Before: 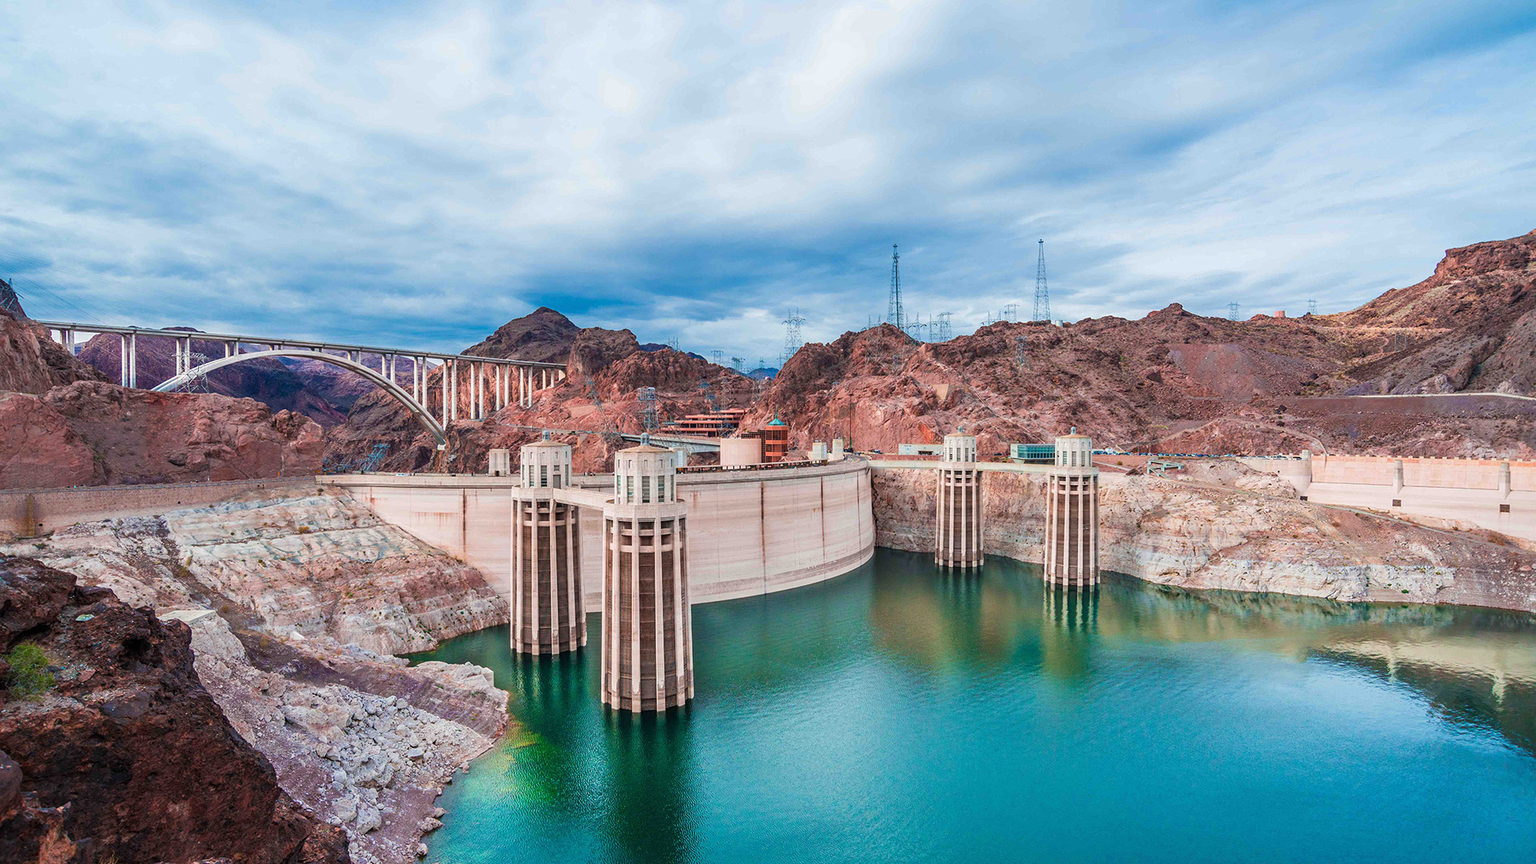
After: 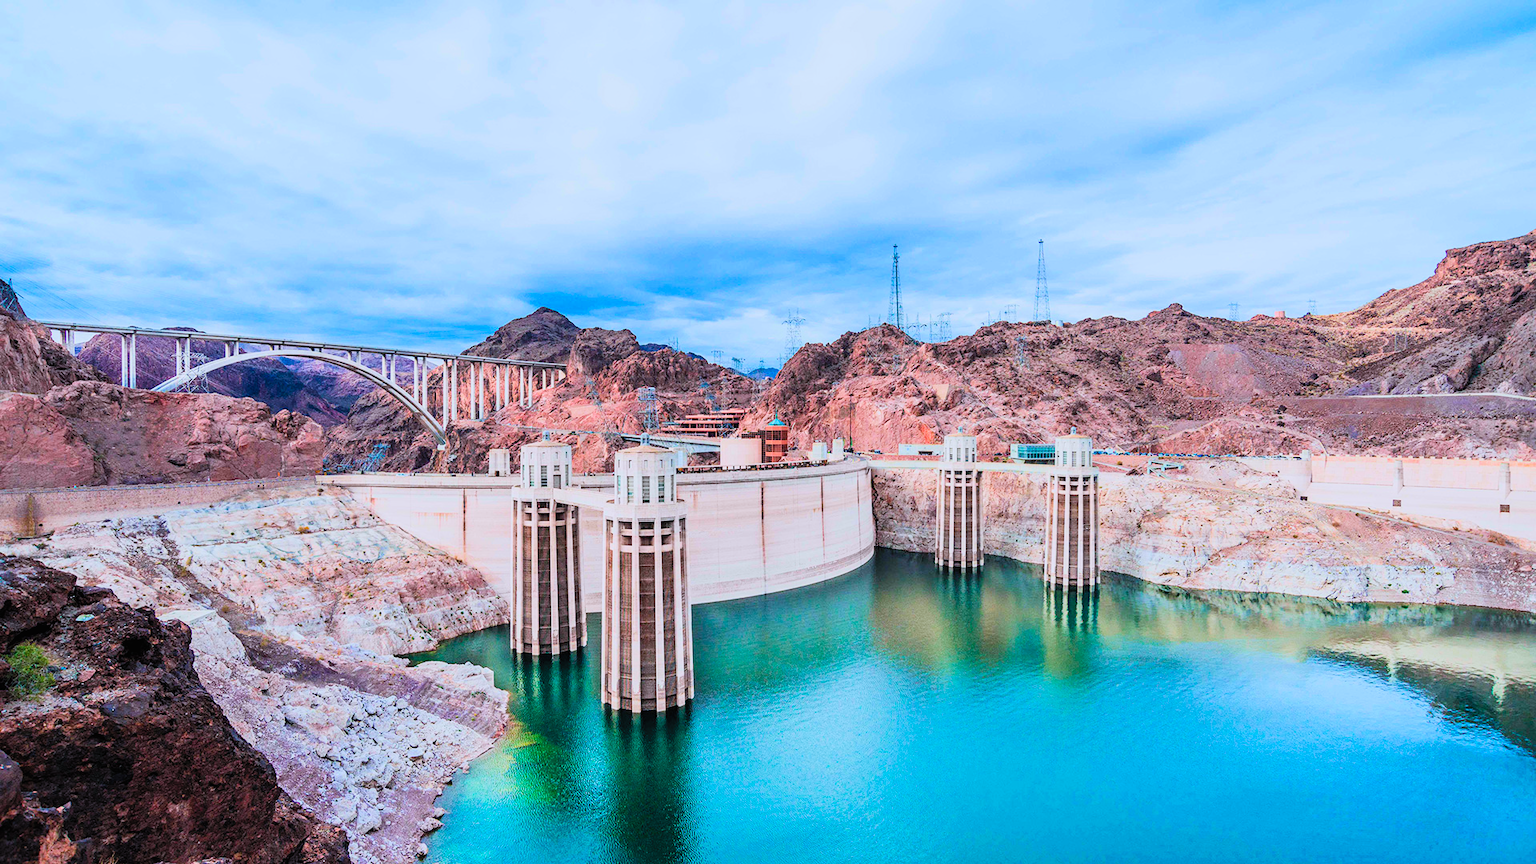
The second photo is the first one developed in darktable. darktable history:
contrast brightness saturation: contrast 0.24, brightness 0.262, saturation 0.378
color calibration: x 0.37, y 0.382, temperature 4318.39 K
filmic rgb: black relative exposure -6.96 EV, white relative exposure 5.65 EV, hardness 2.85
